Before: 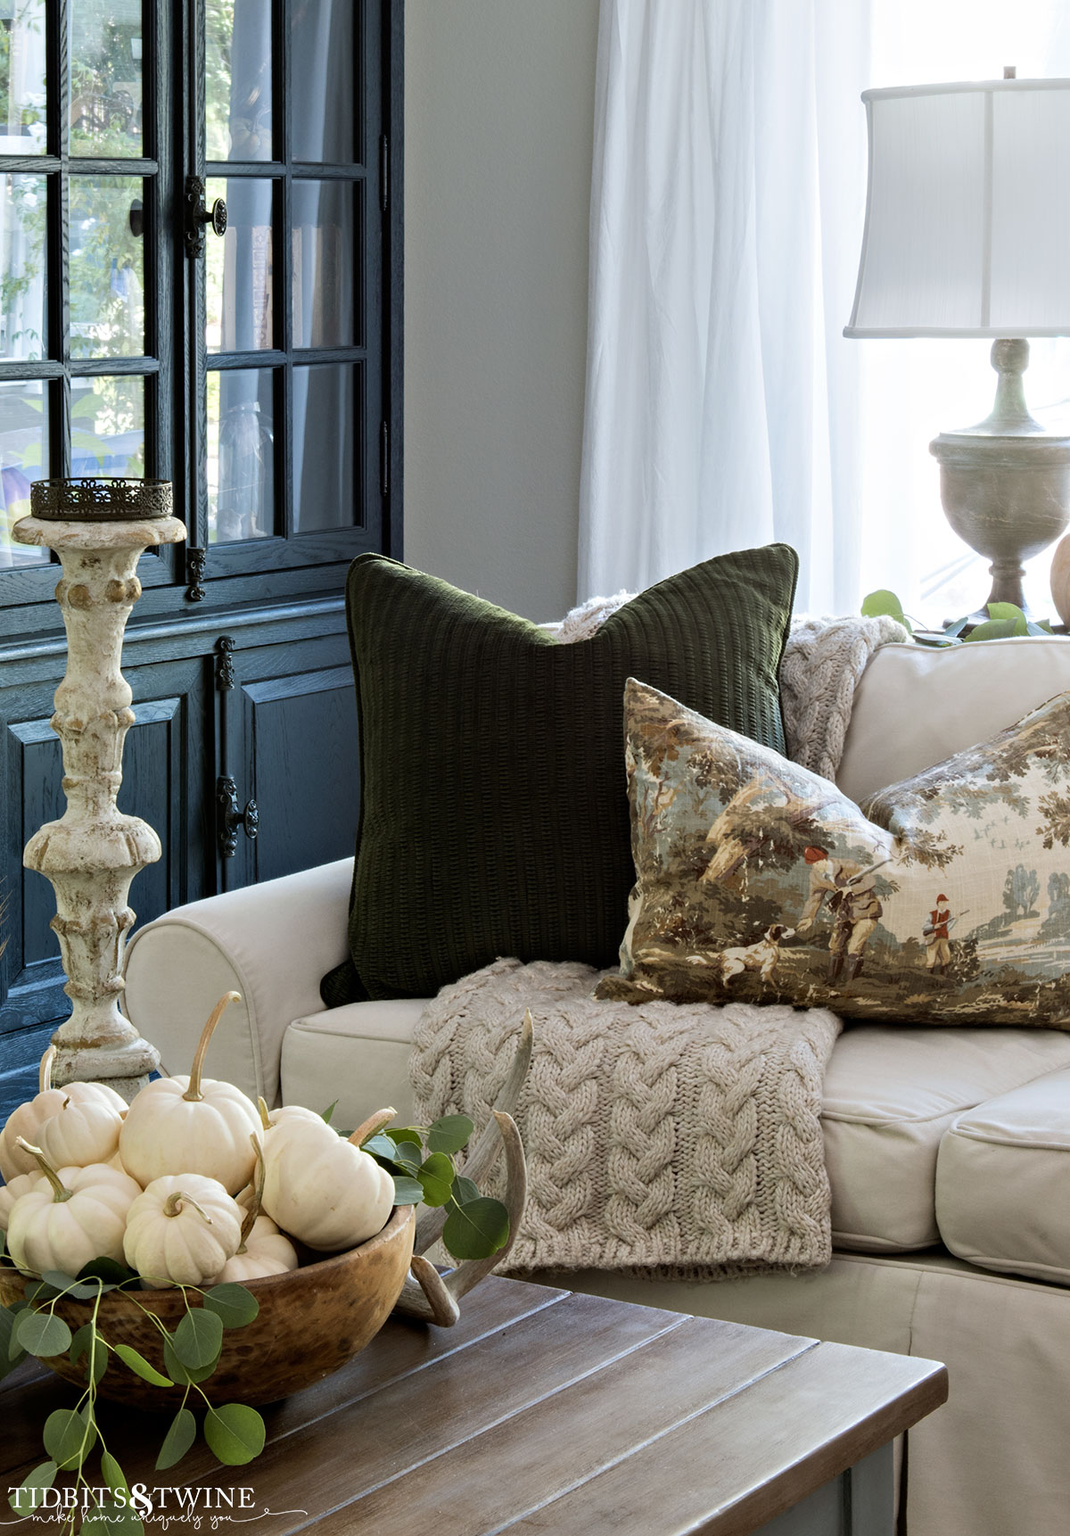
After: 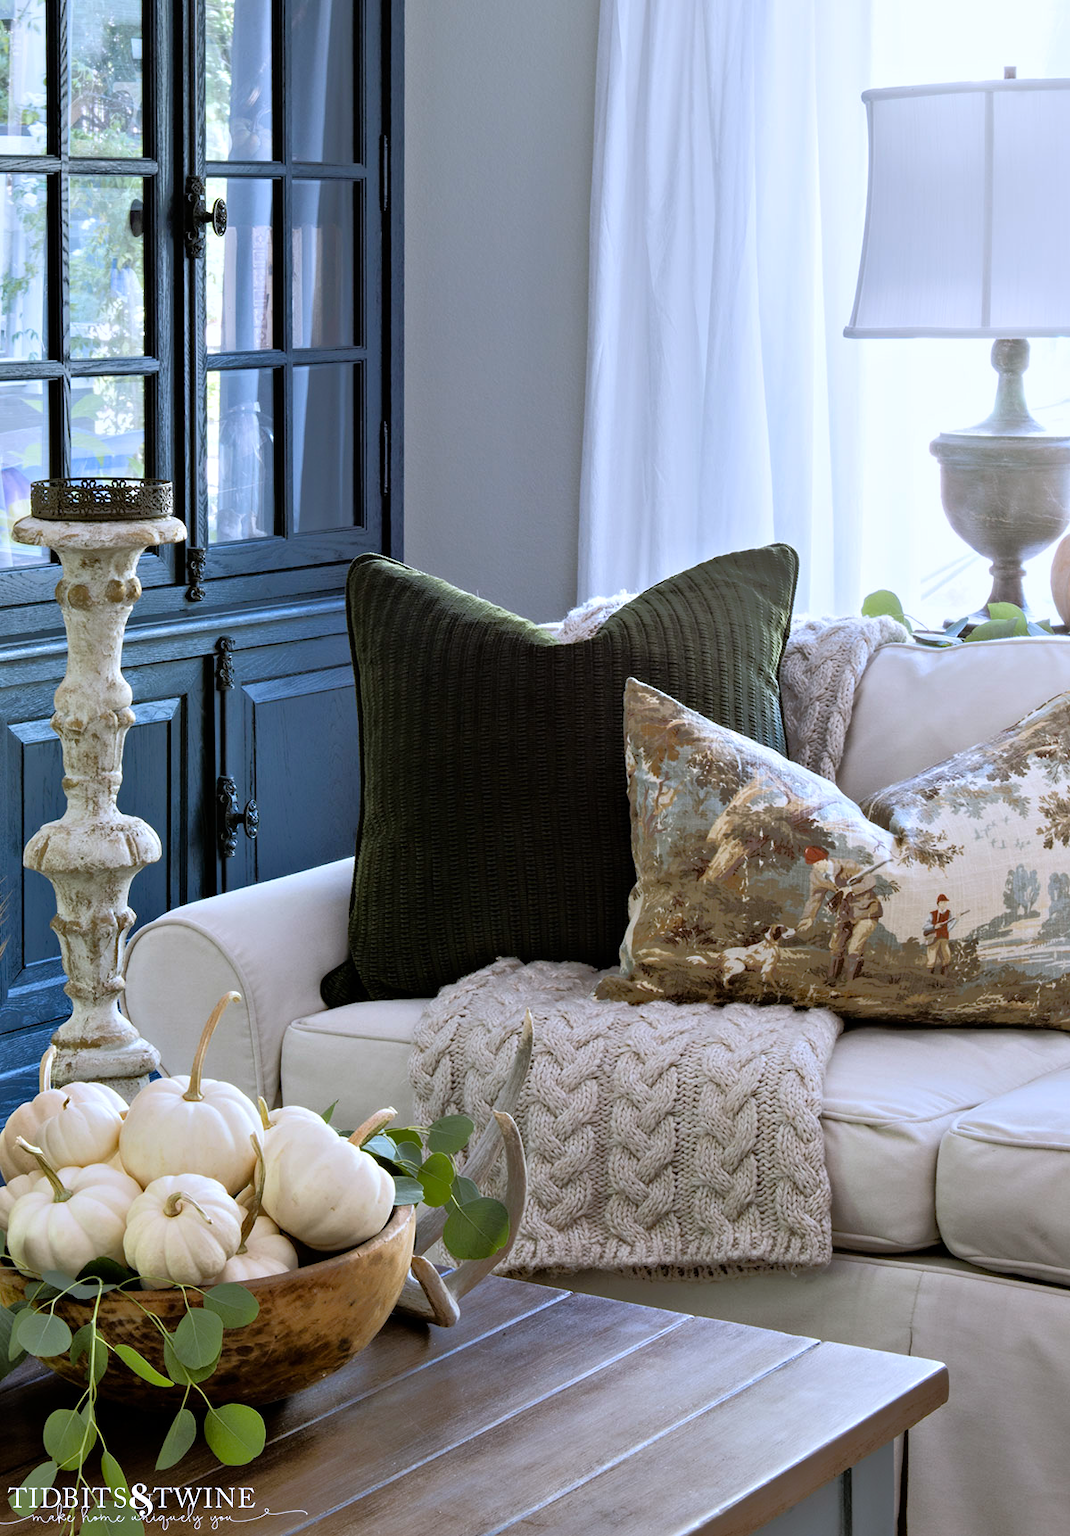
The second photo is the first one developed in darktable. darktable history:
tone equalizer: -8 EV -0.528 EV, -7 EV -0.319 EV, -6 EV -0.083 EV, -5 EV 0.413 EV, -4 EV 0.985 EV, -3 EV 0.791 EV, -2 EV -0.01 EV, -1 EV 0.14 EV, +0 EV -0.012 EV, smoothing 1
white balance: red 0.967, blue 1.119, emerald 0.756
color balance rgb: perceptual saturation grading › global saturation 10%, global vibrance 10%
